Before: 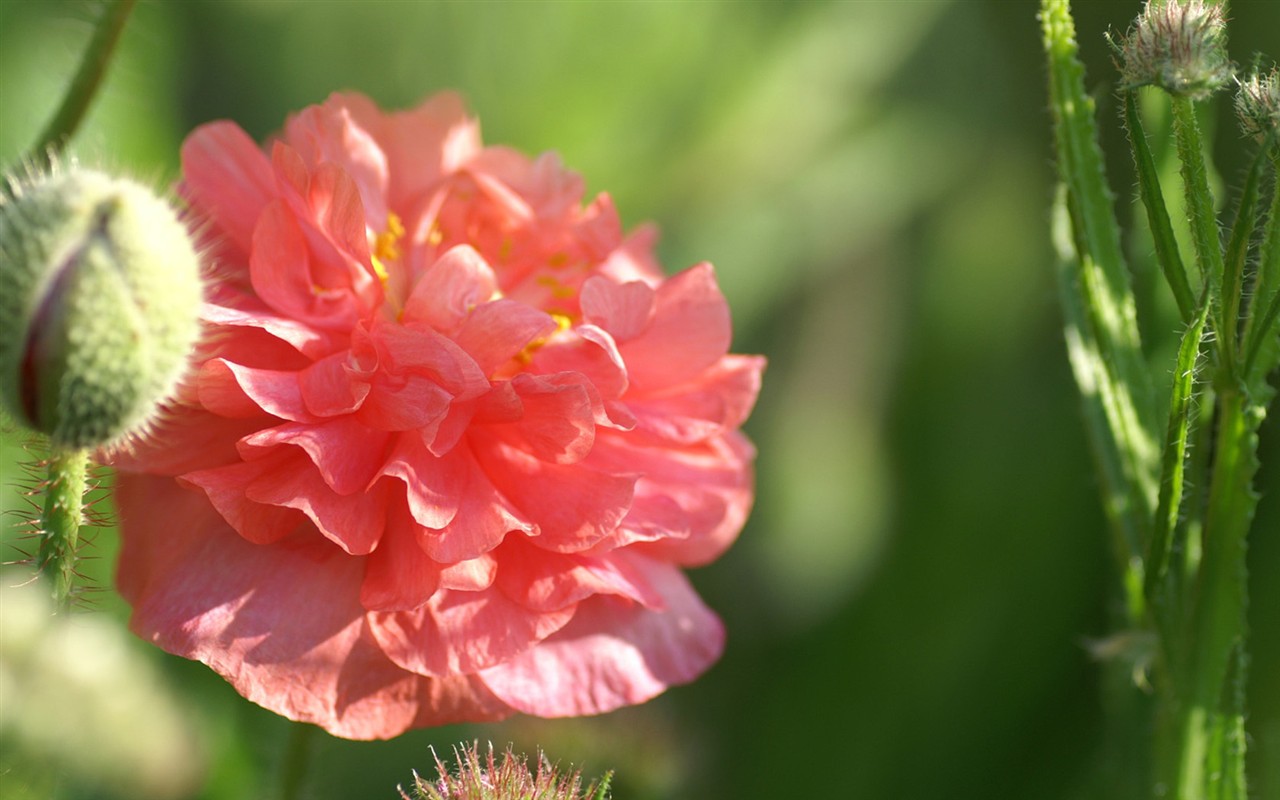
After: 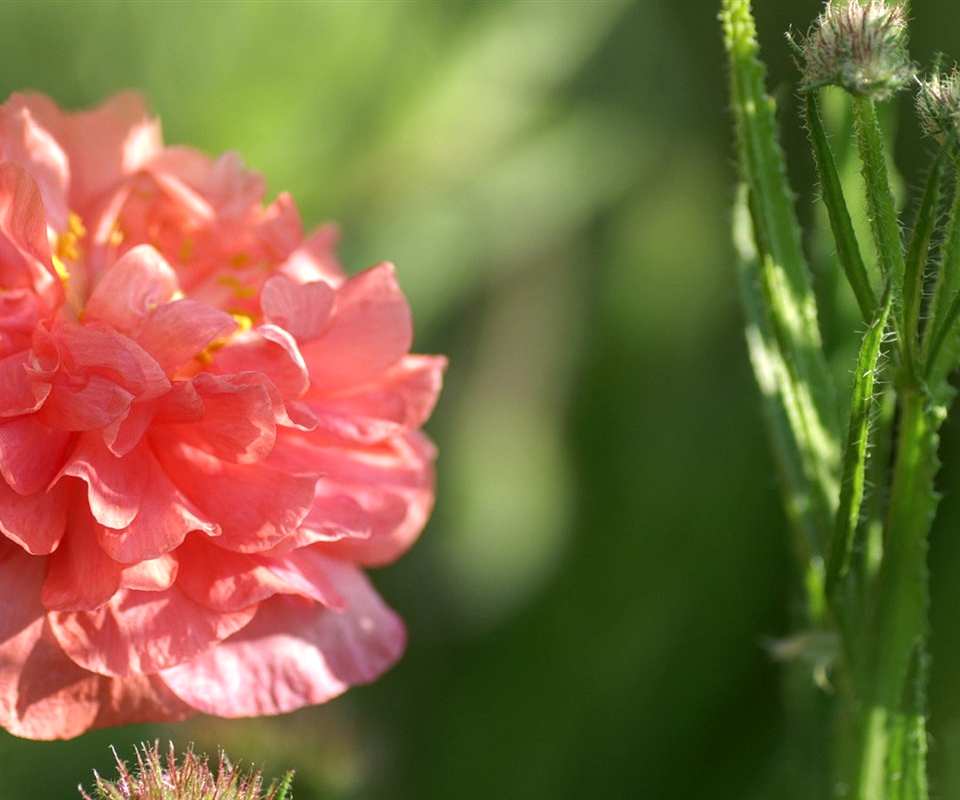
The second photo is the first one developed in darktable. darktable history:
local contrast: on, module defaults
crop and rotate: left 24.97%
